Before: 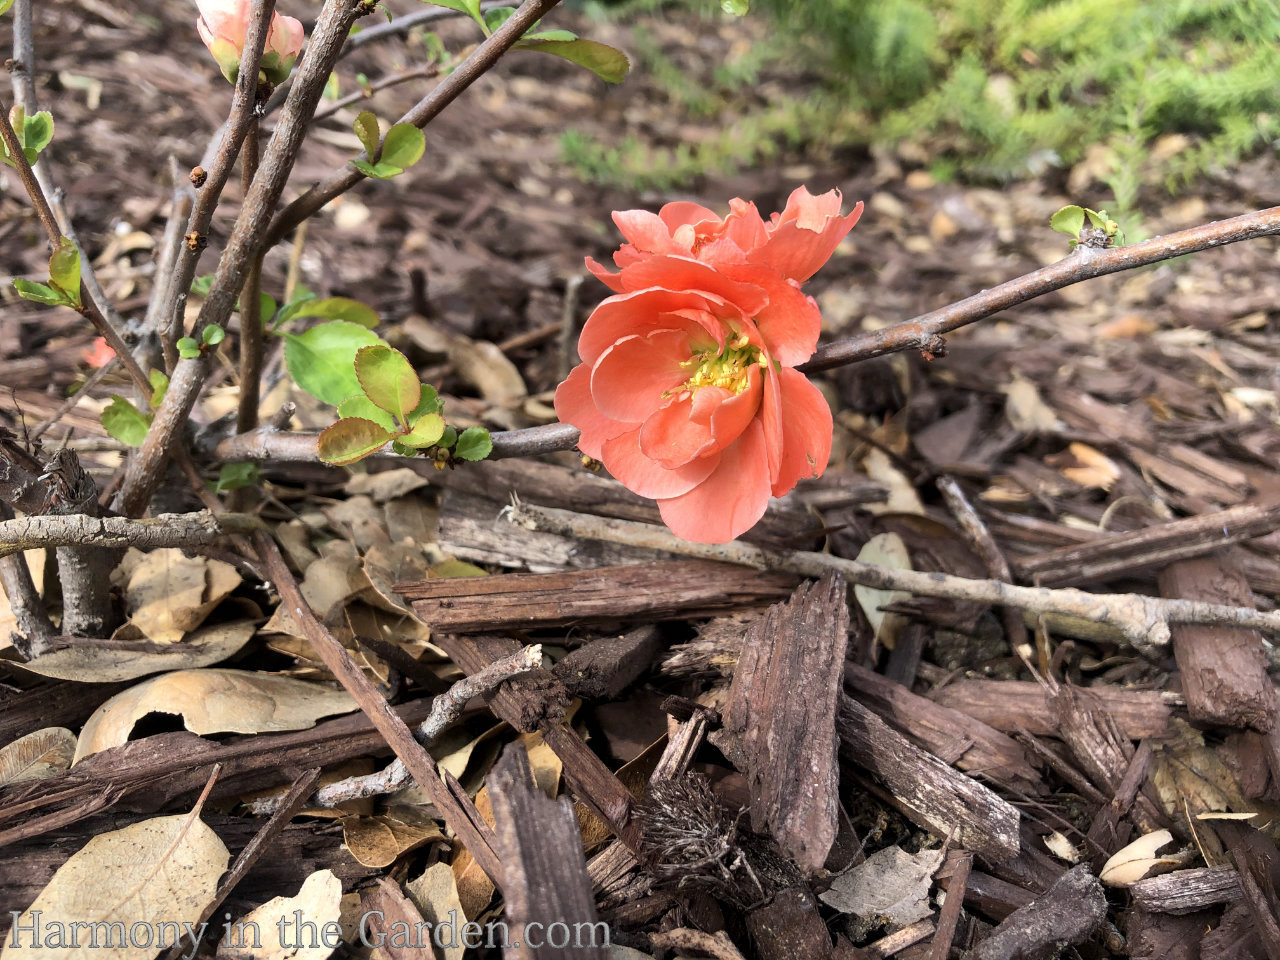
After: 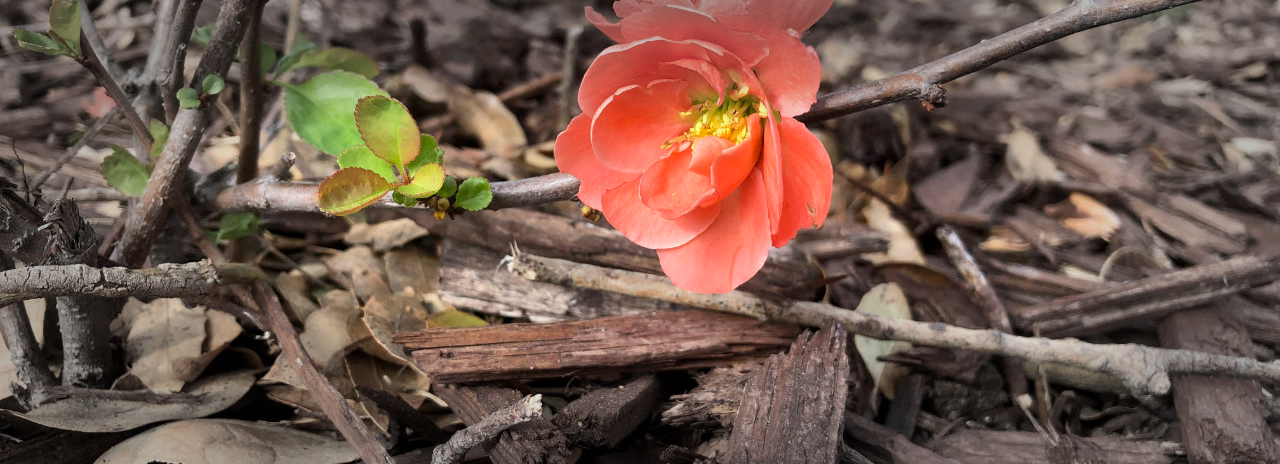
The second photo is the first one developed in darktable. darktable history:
crop and rotate: top 26.056%, bottom 25.543%
vignetting: fall-off start 48.41%, automatic ratio true, width/height ratio 1.29, unbound false
